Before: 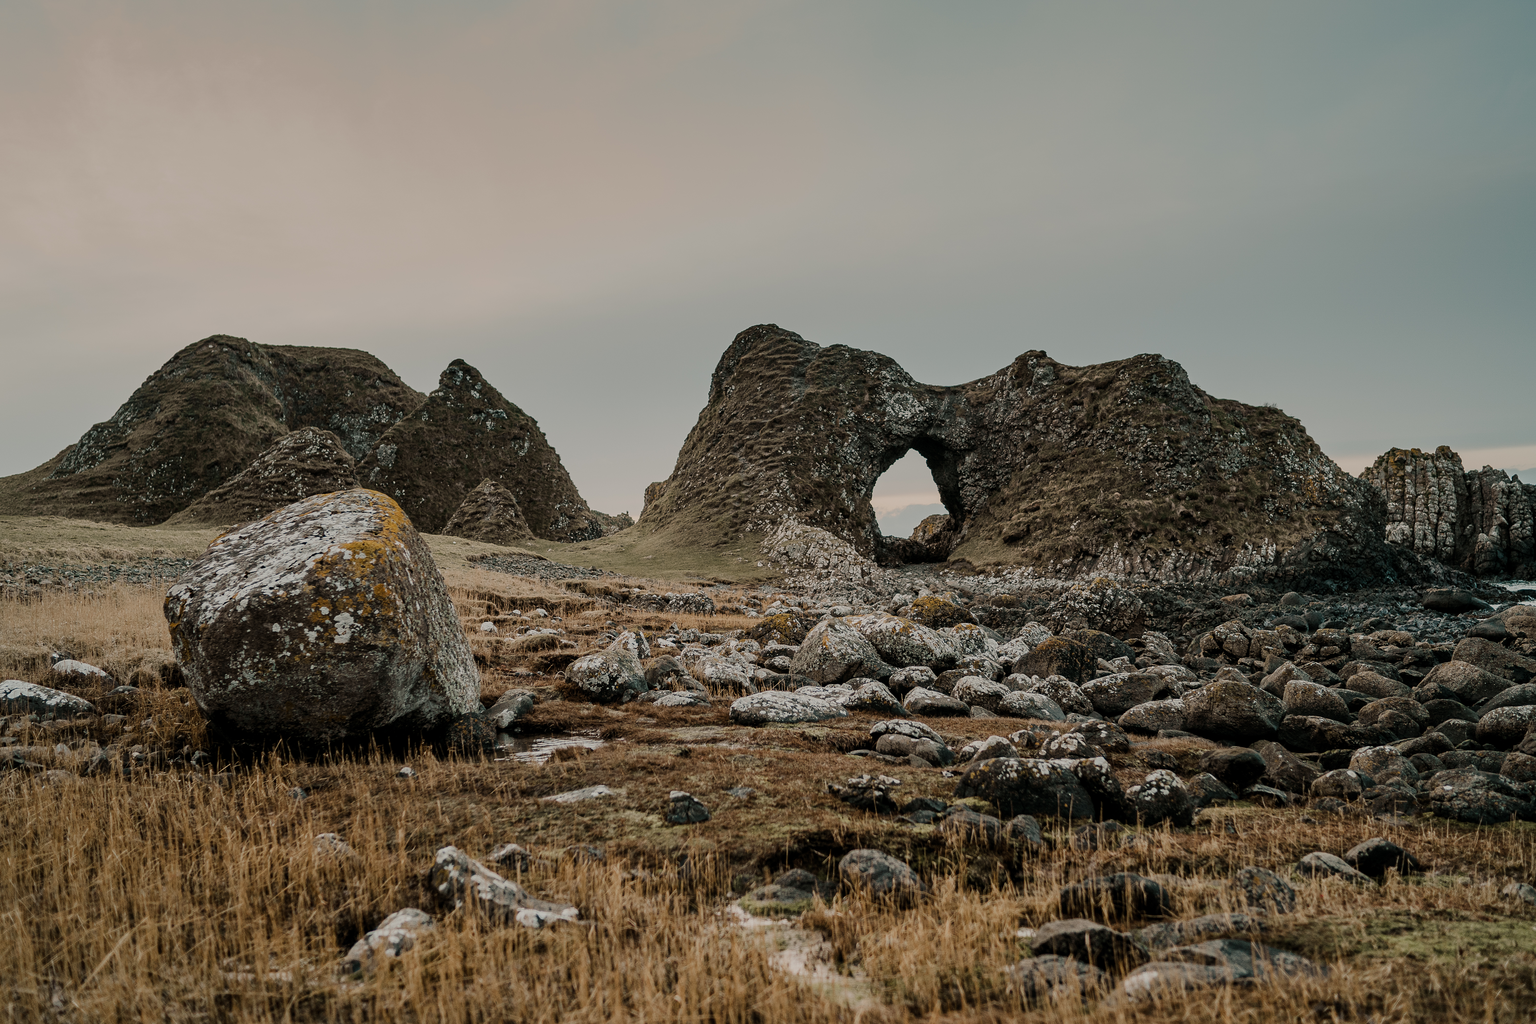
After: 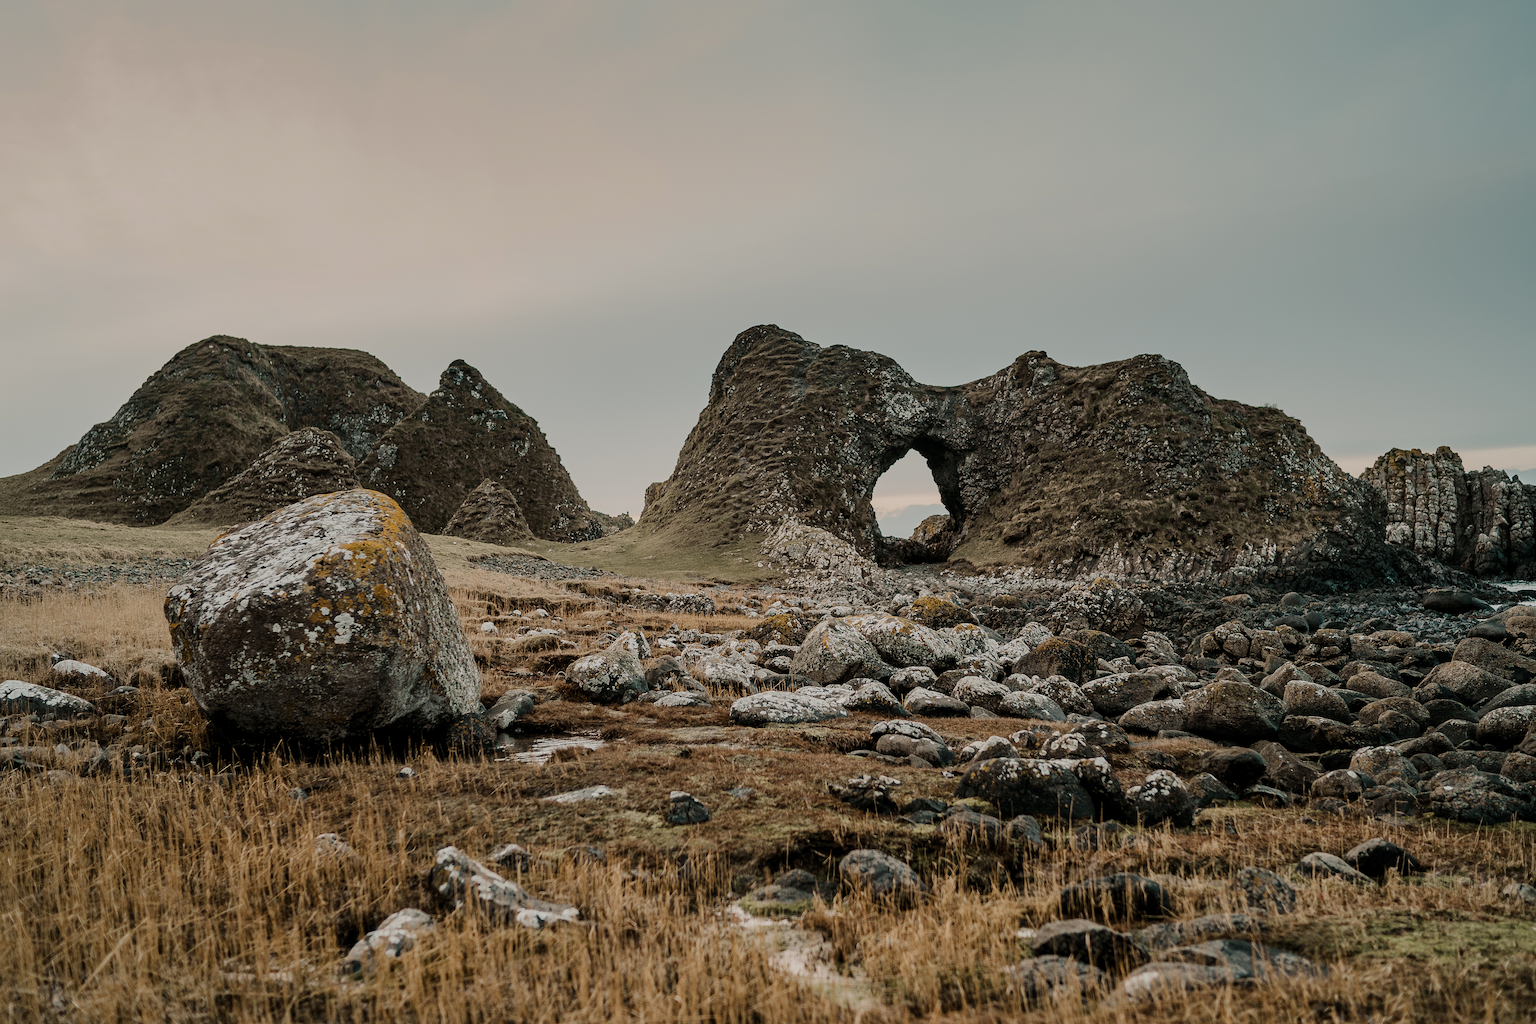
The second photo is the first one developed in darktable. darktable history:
exposure: exposure 0.13 EV, compensate highlight preservation false
